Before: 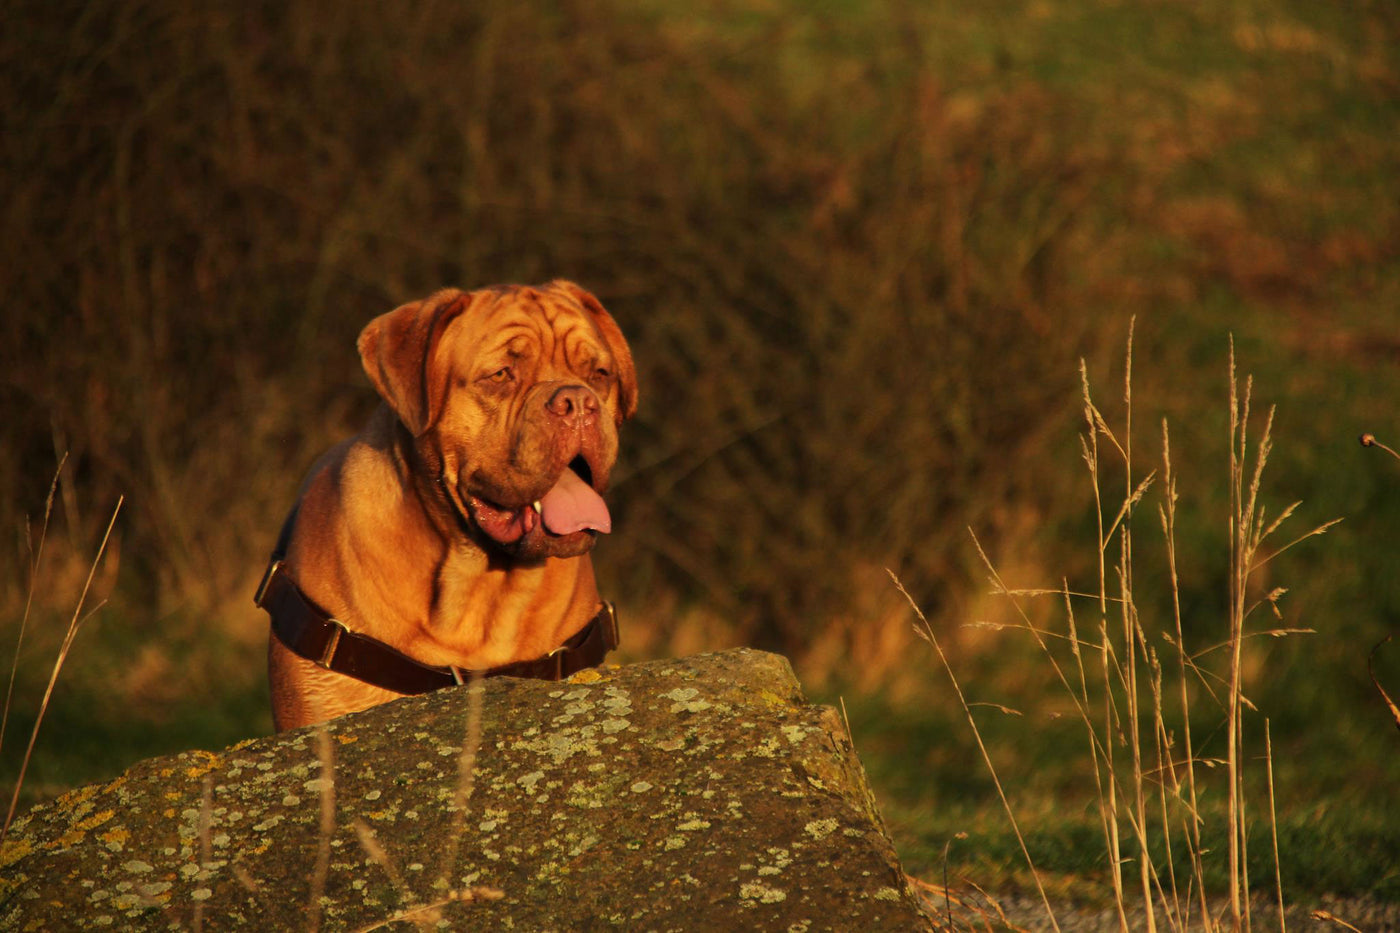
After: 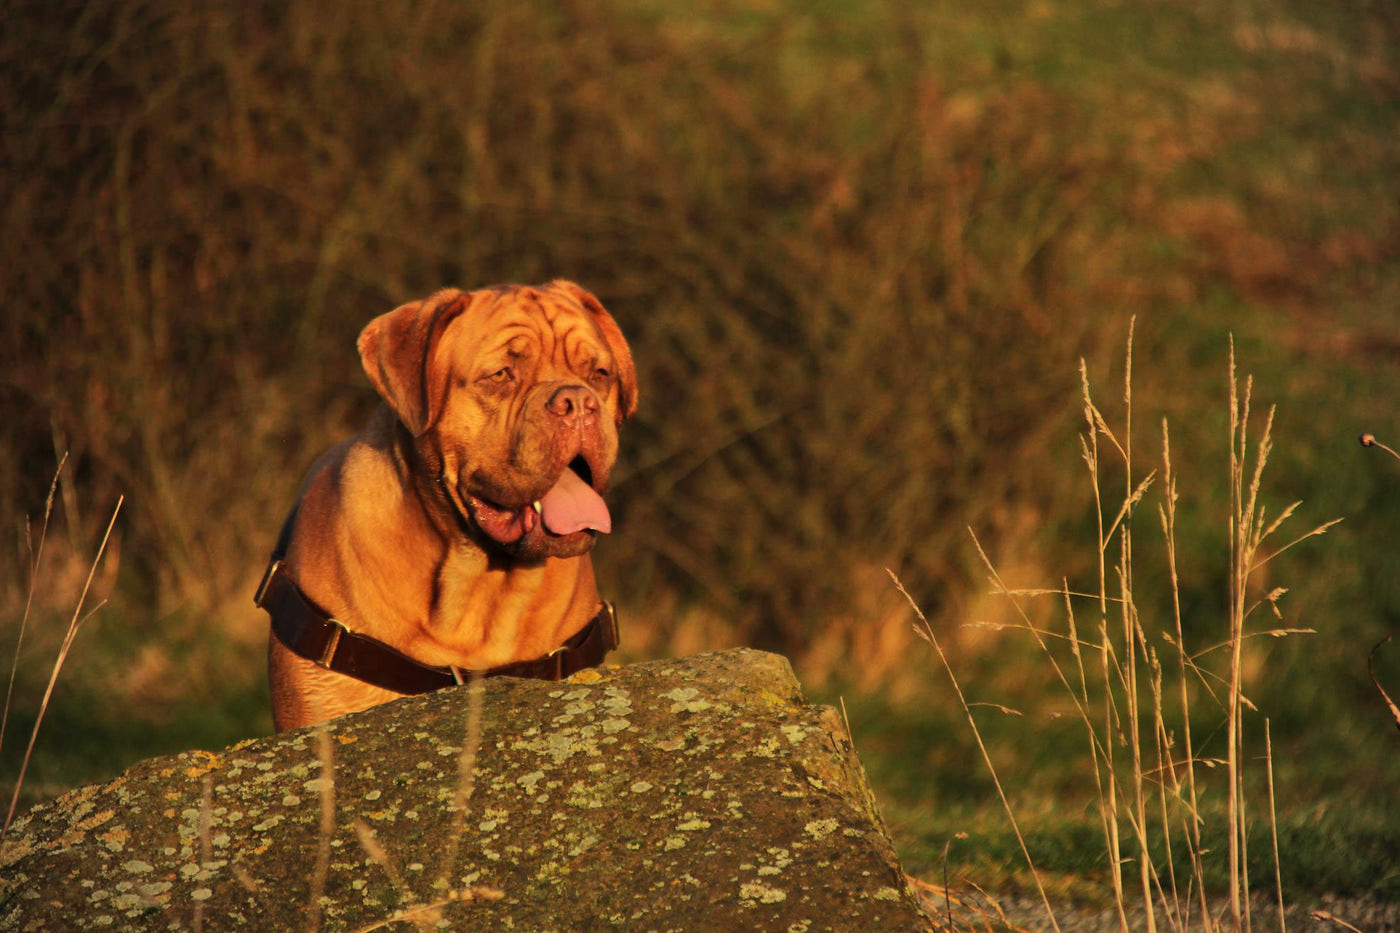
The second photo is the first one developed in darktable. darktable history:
shadows and highlights: soften with gaussian
vignetting: brightness -0.398, saturation -0.294, unbound false
